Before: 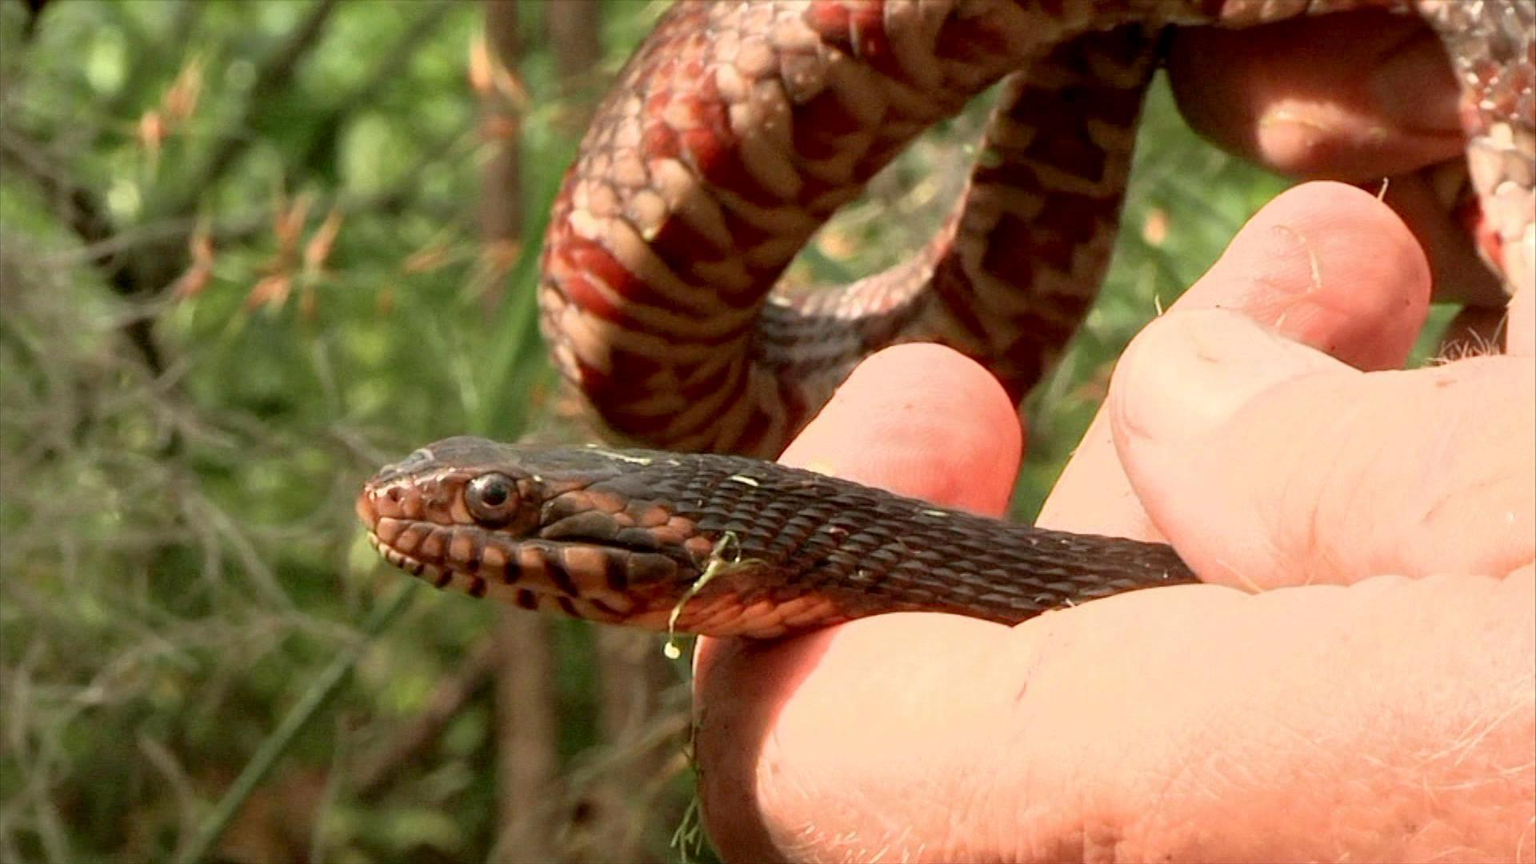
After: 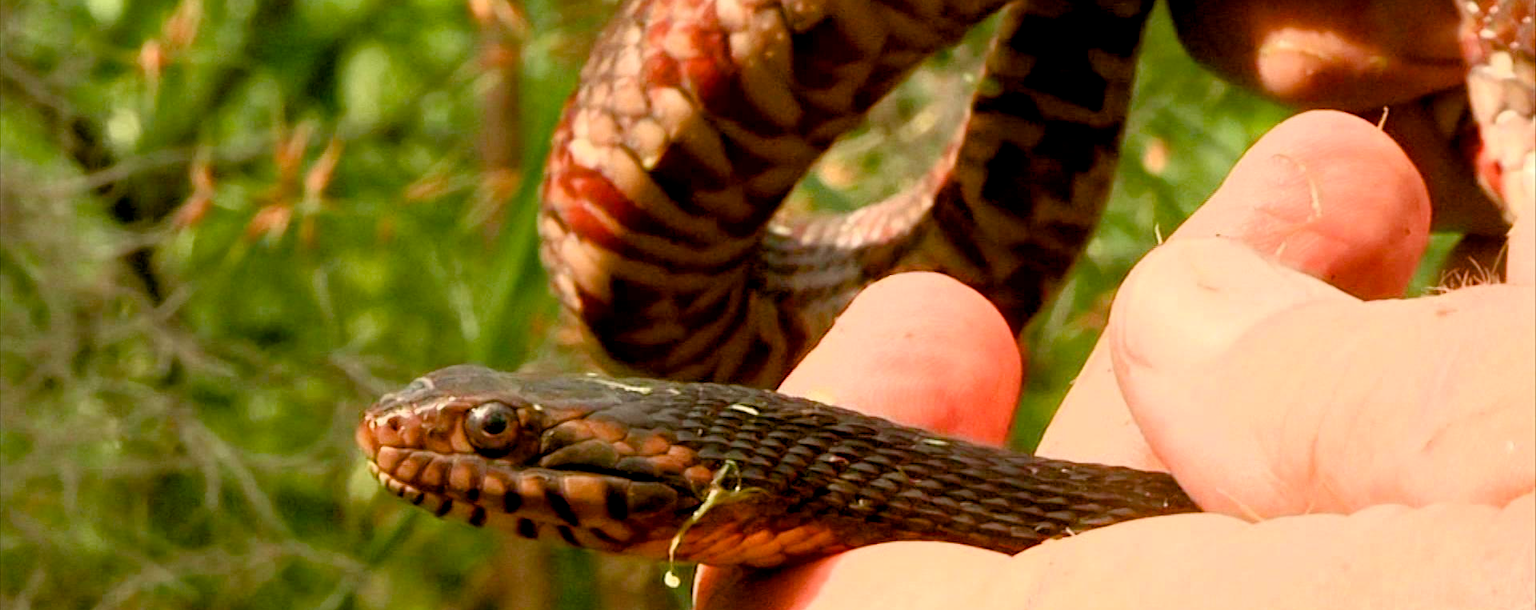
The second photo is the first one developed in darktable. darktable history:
crop and rotate: top 8.293%, bottom 20.996%
color balance rgb: shadows lift › chroma 1%, shadows lift › hue 240.84°, highlights gain › chroma 2%, highlights gain › hue 73.2°, global offset › luminance -0.5%, perceptual saturation grading › global saturation 20%, perceptual saturation grading › highlights -25%, perceptual saturation grading › shadows 50%, global vibrance 25.26%
